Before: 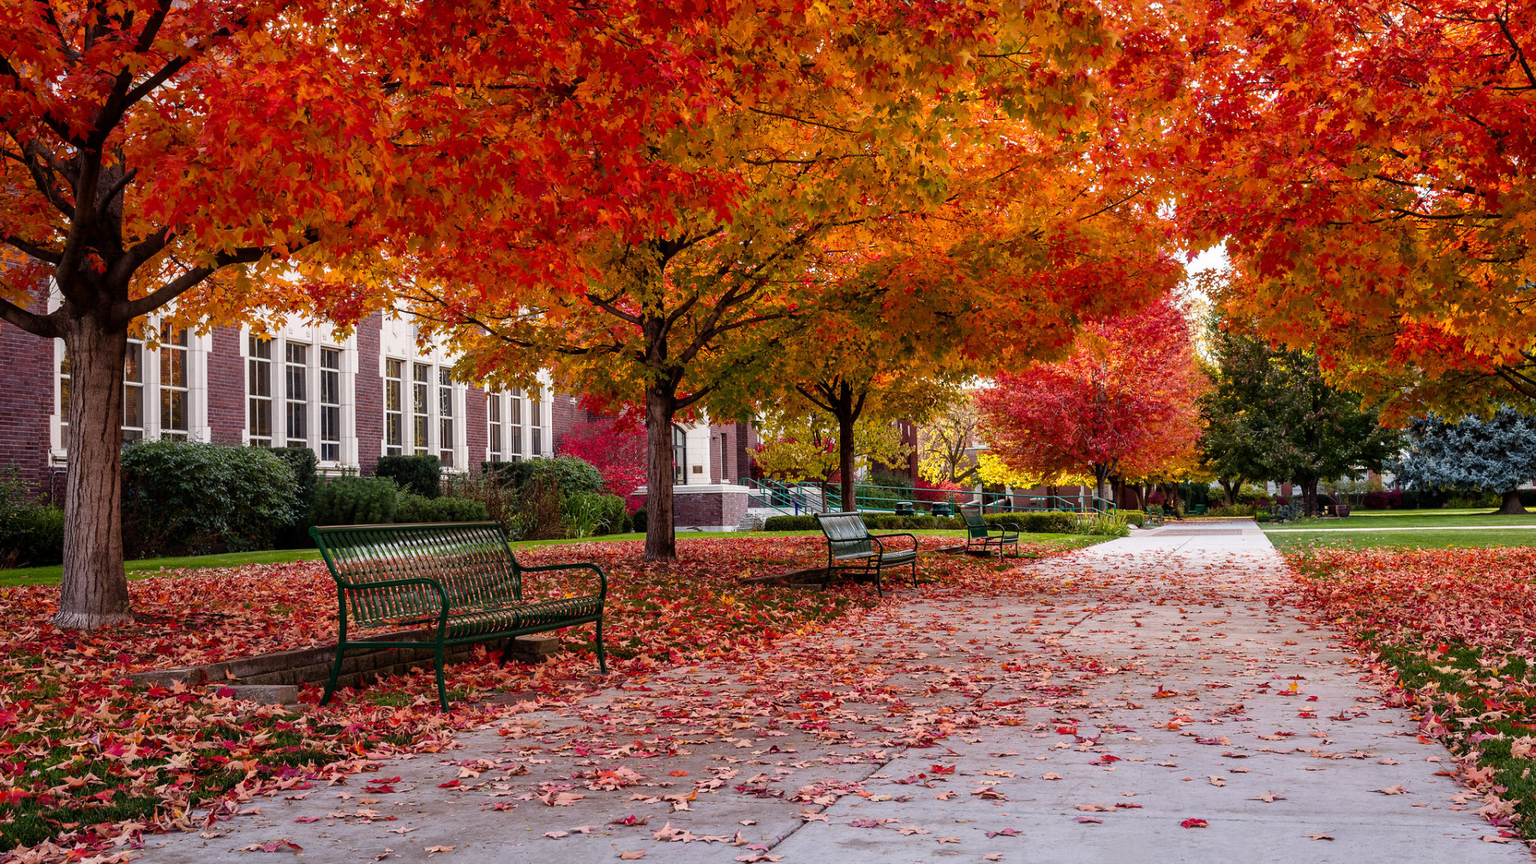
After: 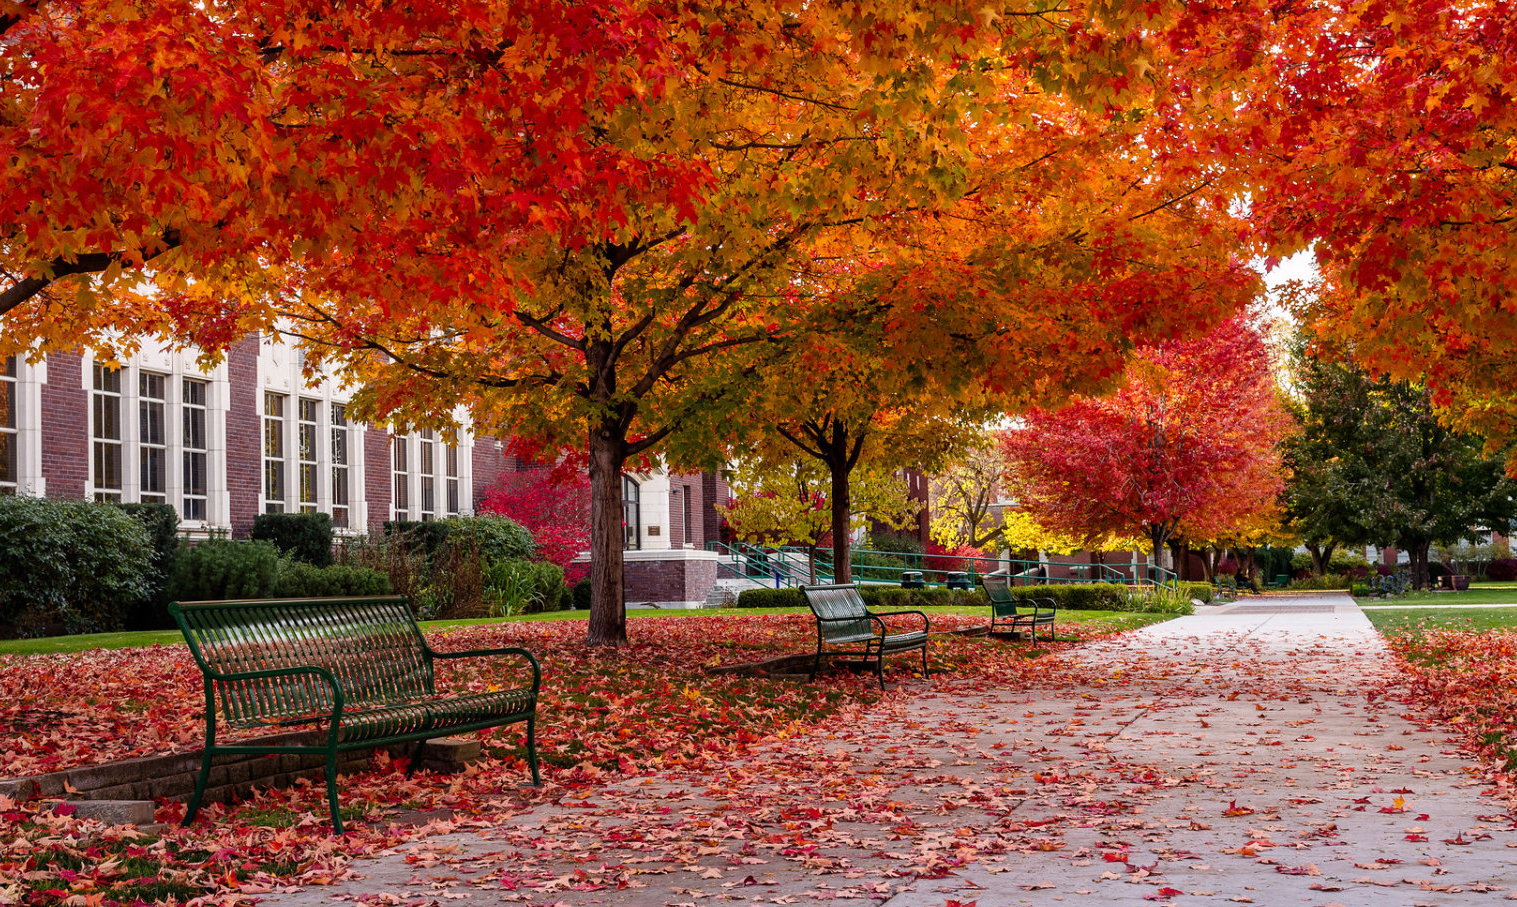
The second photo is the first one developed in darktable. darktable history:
crop: left 11.377%, top 5.261%, right 9.592%, bottom 10.727%
